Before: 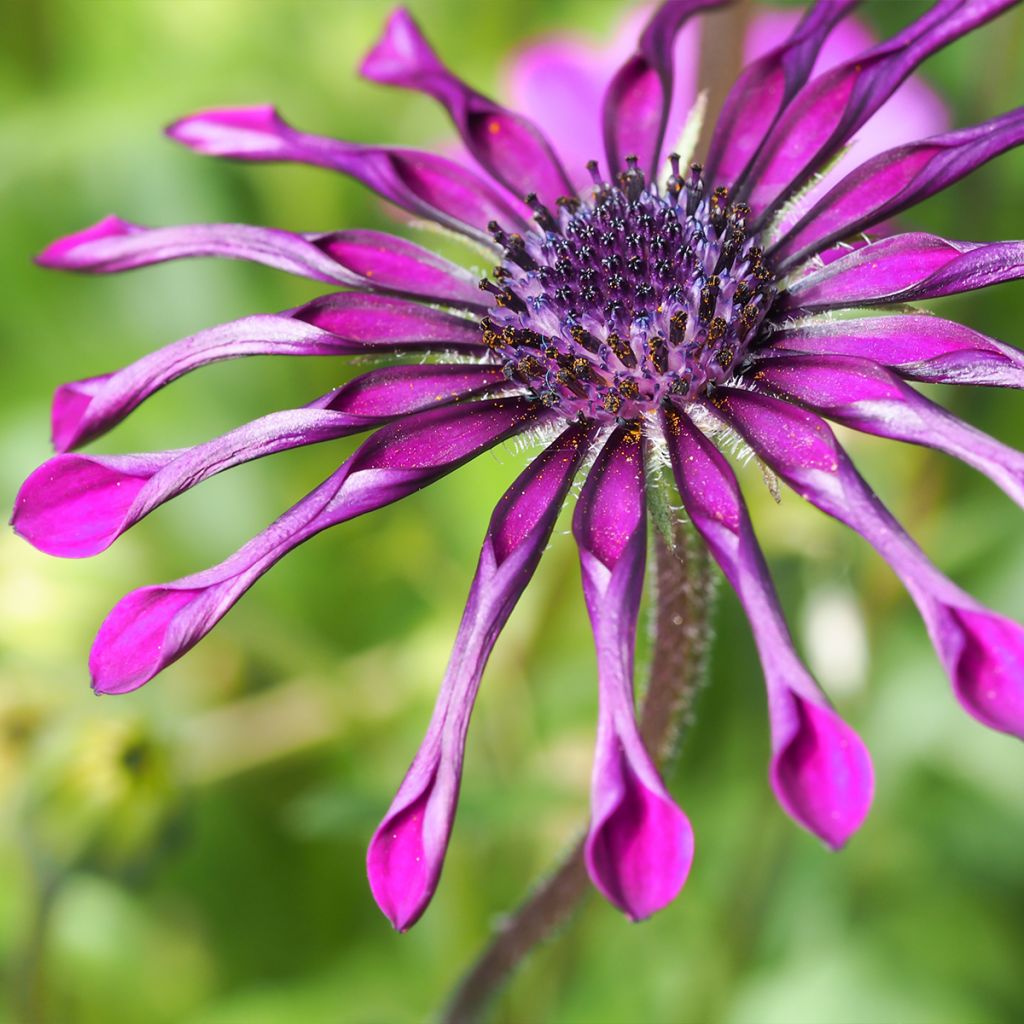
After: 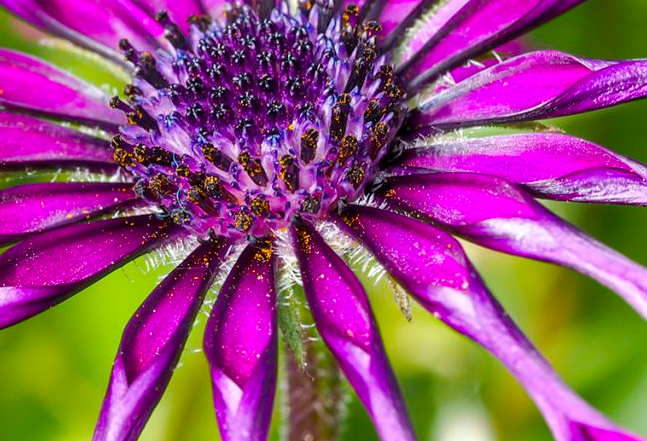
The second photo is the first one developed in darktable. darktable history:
color balance rgb: power › hue 72.15°, linear chroma grading › shadows 31.995%, linear chroma grading › global chroma -1.794%, linear chroma grading › mid-tones 3.961%, perceptual saturation grading › global saturation 30.568%
crop: left 36.062%, top 17.854%, right 0.663%, bottom 39.023%
local contrast: on, module defaults
